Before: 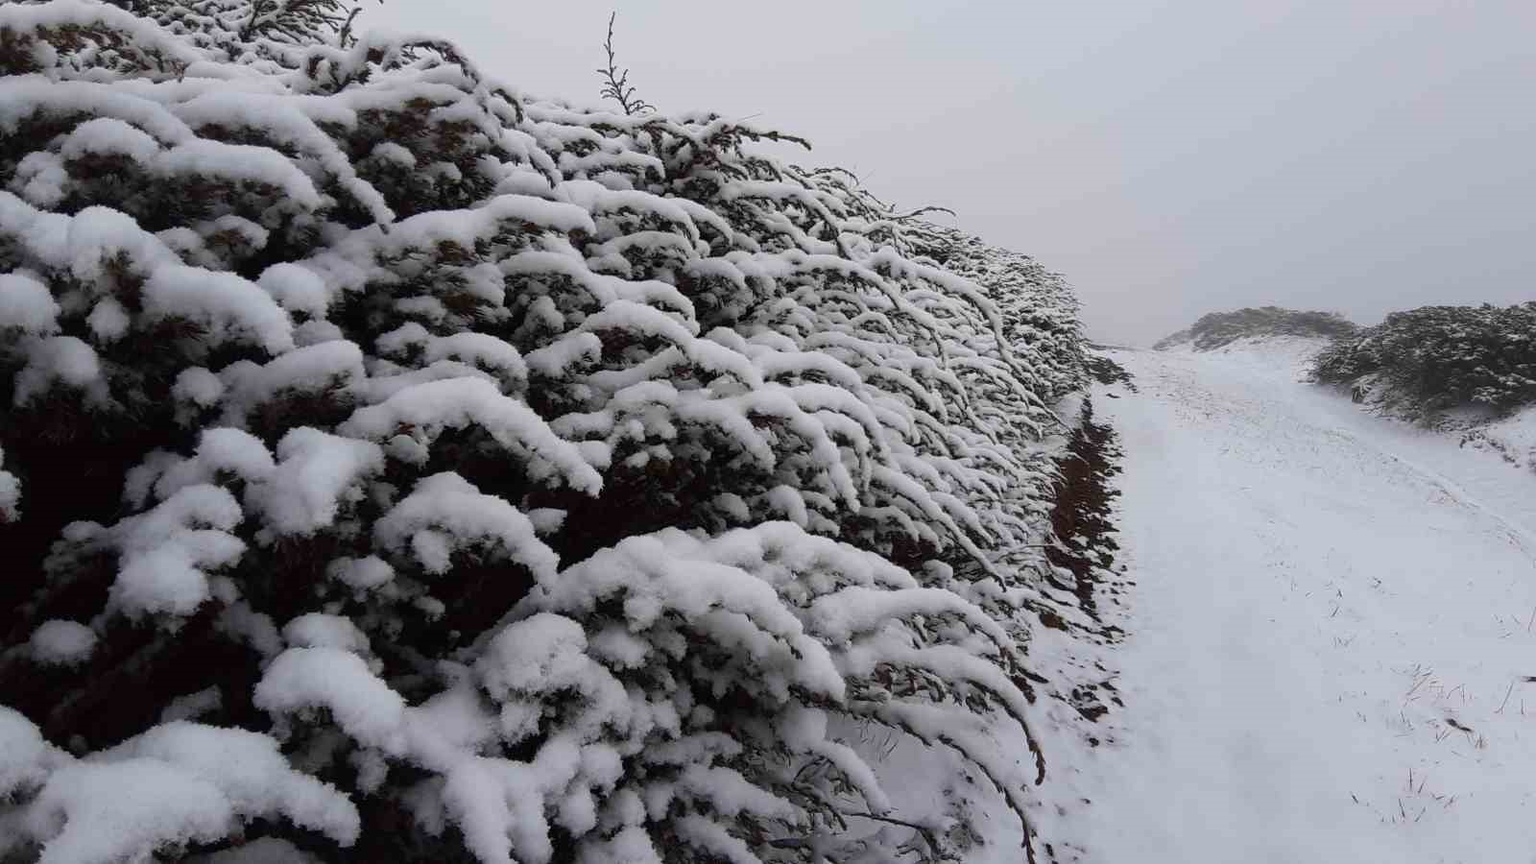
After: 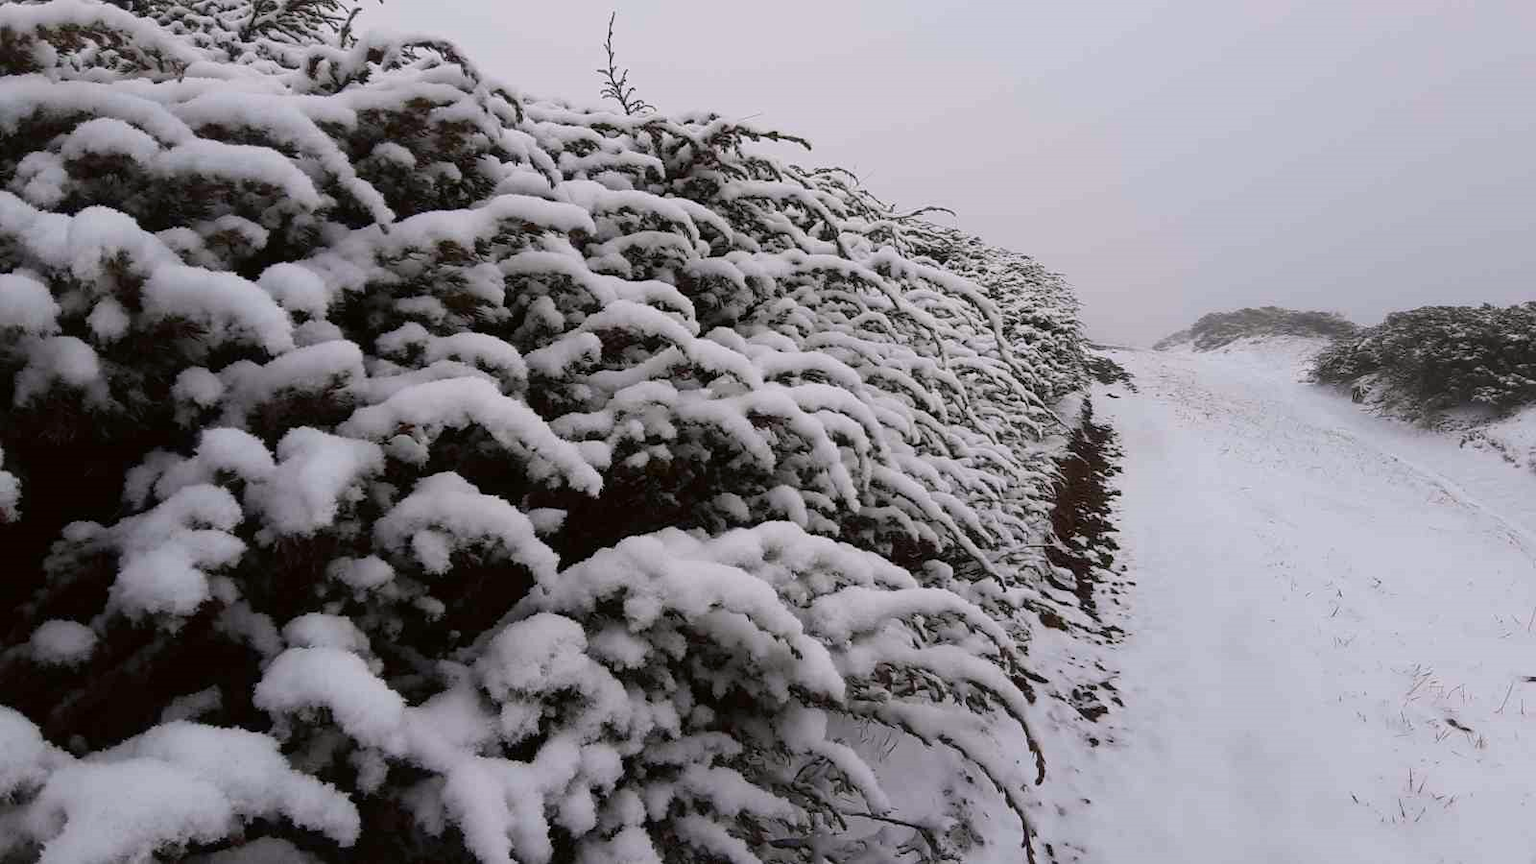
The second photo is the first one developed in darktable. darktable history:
exposure: exposure 0.014 EV, compensate highlight preservation false
color correction: highlights a* 2.97, highlights b* -1.38, shadows a* -0.112, shadows b* 2.48, saturation 0.983
